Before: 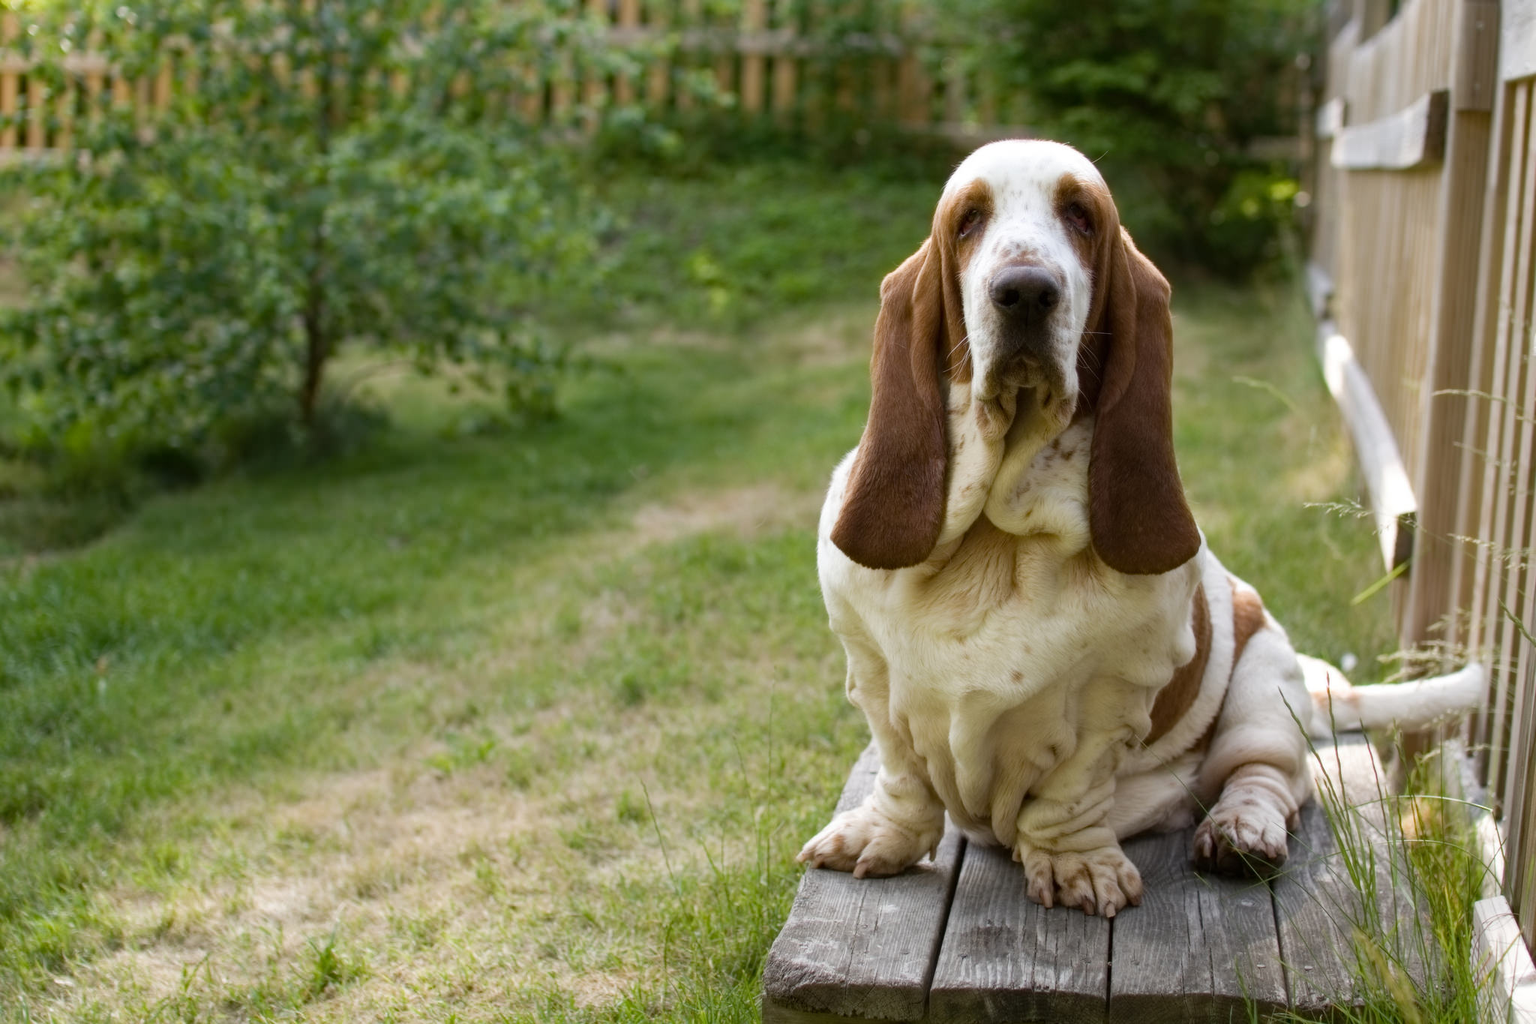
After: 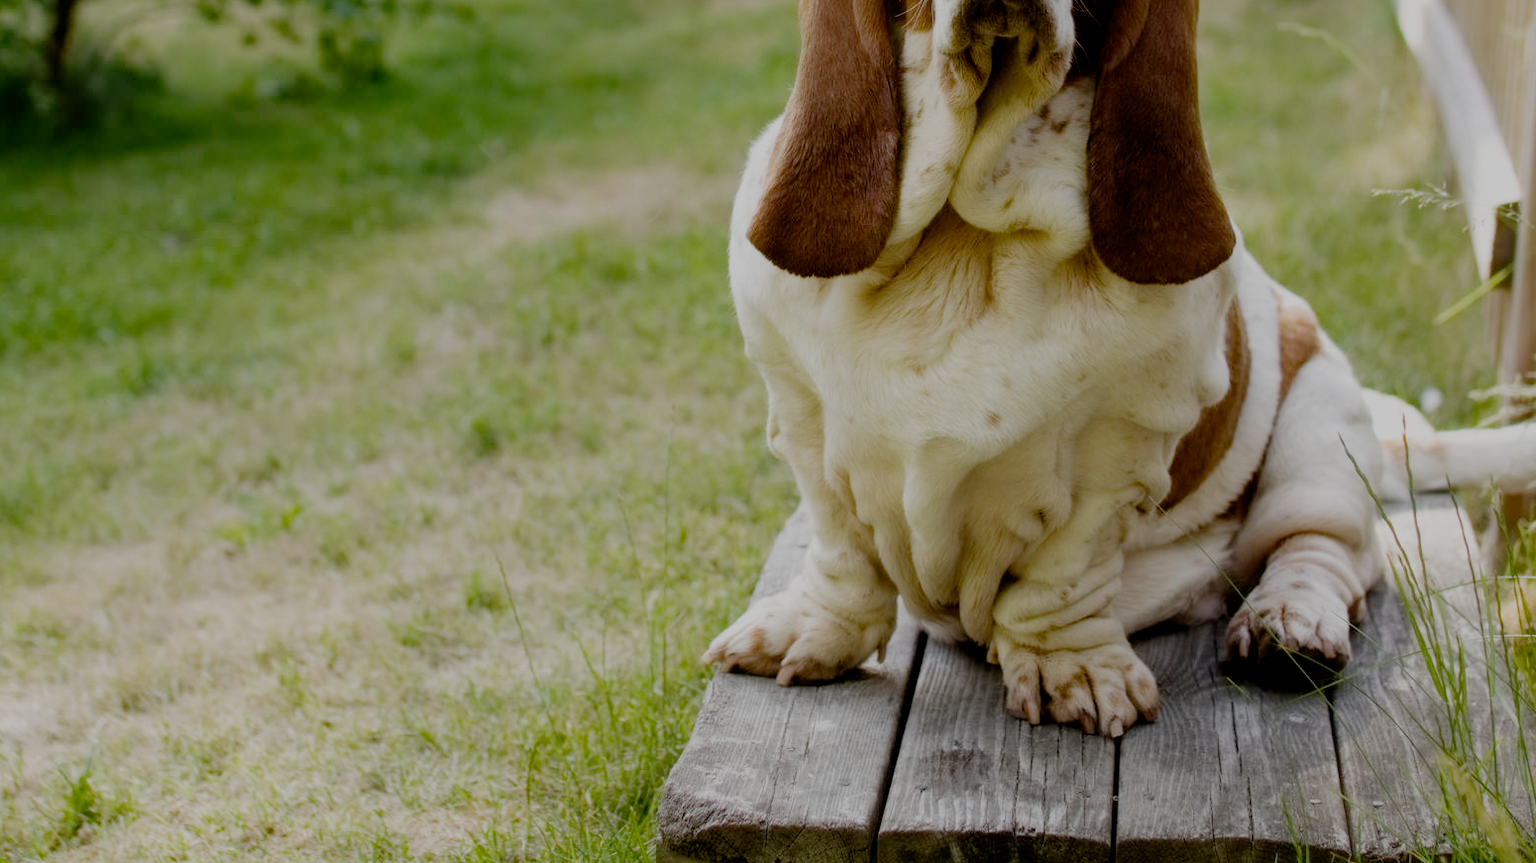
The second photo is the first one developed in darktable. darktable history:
crop and rotate: left 17.299%, top 35.115%, right 7.015%, bottom 1.024%
filmic rgb: middle gray luminance 18%, black relative exposure -7.5 EV, white relative exposure 8.5 EV, threshold 6 EV, target black luminance 0%, hardness 2.23, latitude 18.37%, contrast 0.878, highlights saturation mix 5%, shadows ↔ highlights balance 10.15%, add noise in highlights 0, preserve chrominance no, color science v3 (2019), use custom middle-gray values true, iterations of high-quality reconstruction 0, contrast in highlights soft, enable highlight reconstruction true
